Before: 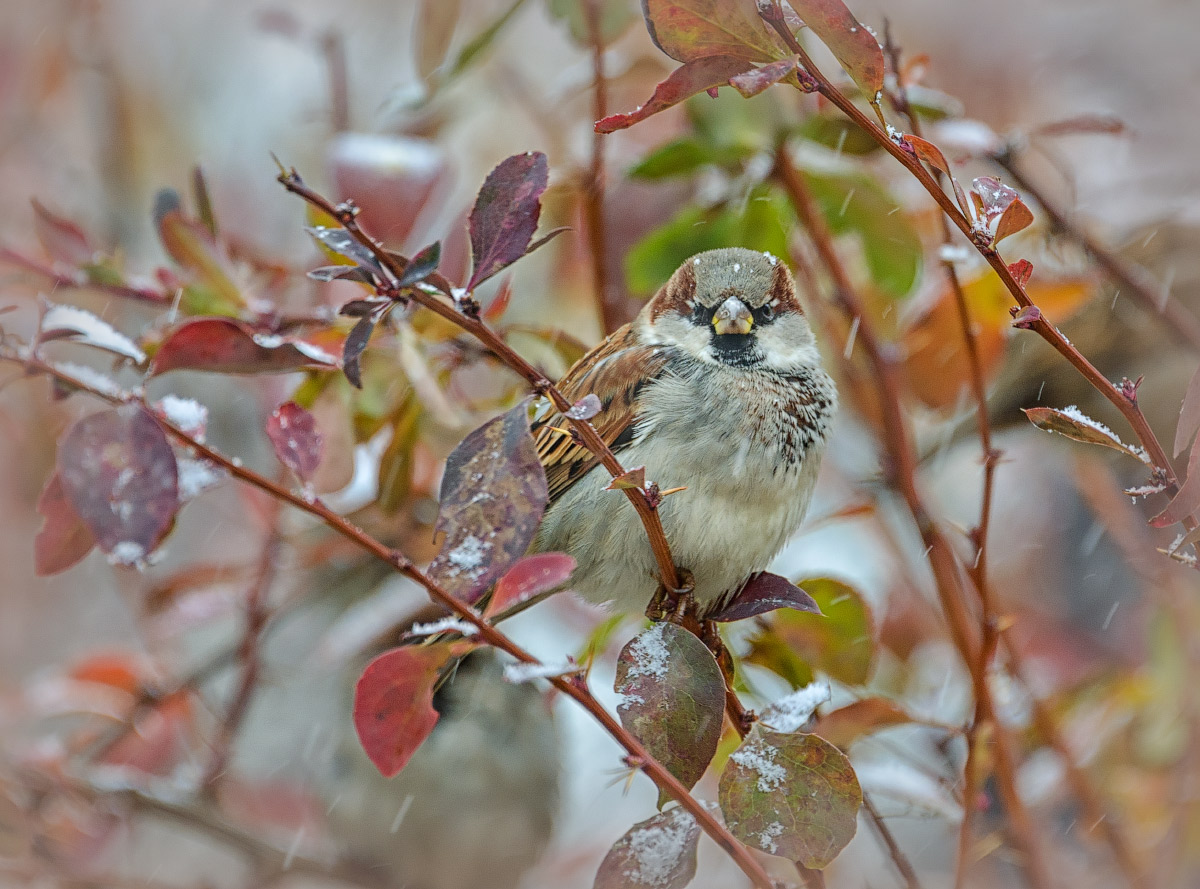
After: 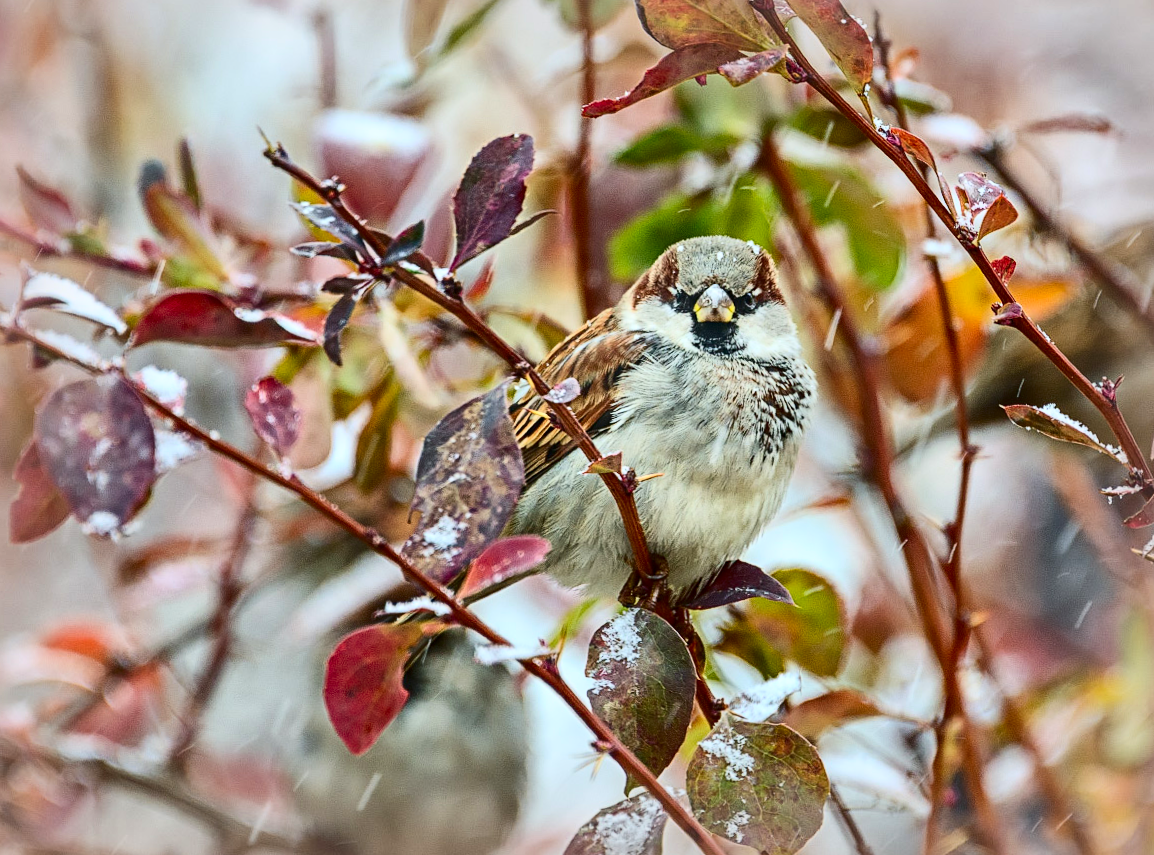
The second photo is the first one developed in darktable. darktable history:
crop and rotate: angle -1.7°
contrast brightness saturation: contrast 0.411, brightness 0.055, saturation 0.26
